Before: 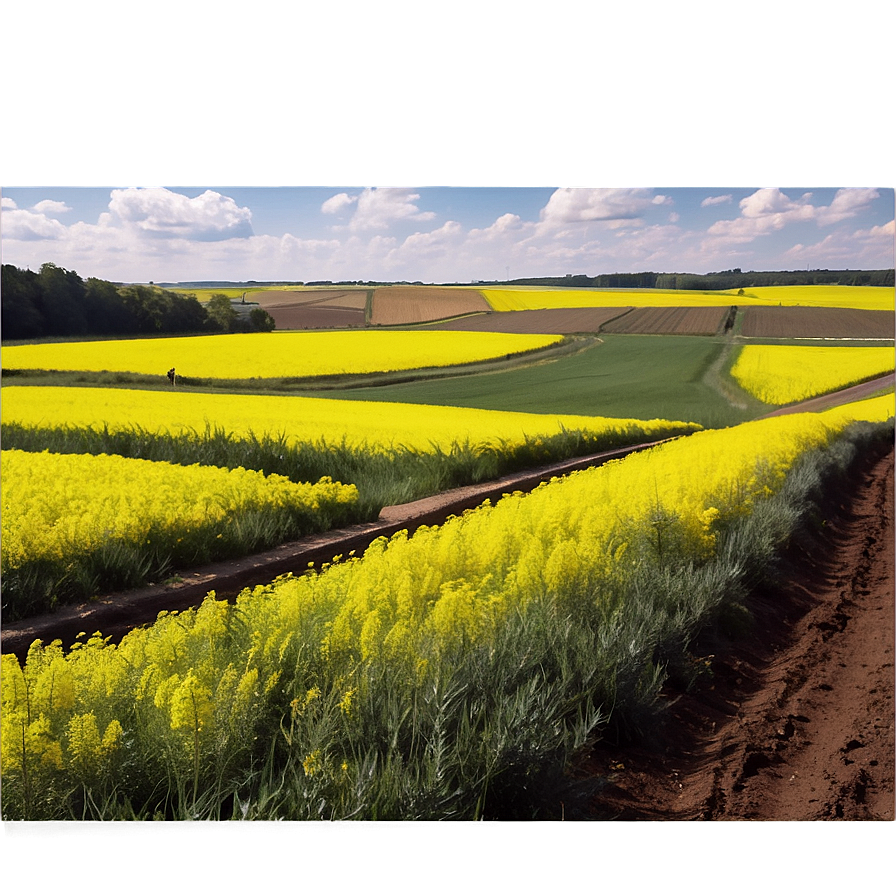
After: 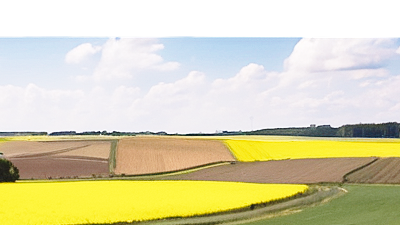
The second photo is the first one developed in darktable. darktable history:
base curve: curves: ch0 [(0, 0) (0.028, 0.03) (0.121, 0.232) (0.46, 0.748) (0.859, 0.968) (1, 1)], preserve colors none
crop: left 28.64%, top 16.832%, right 26.637%, bottom 58.055%
